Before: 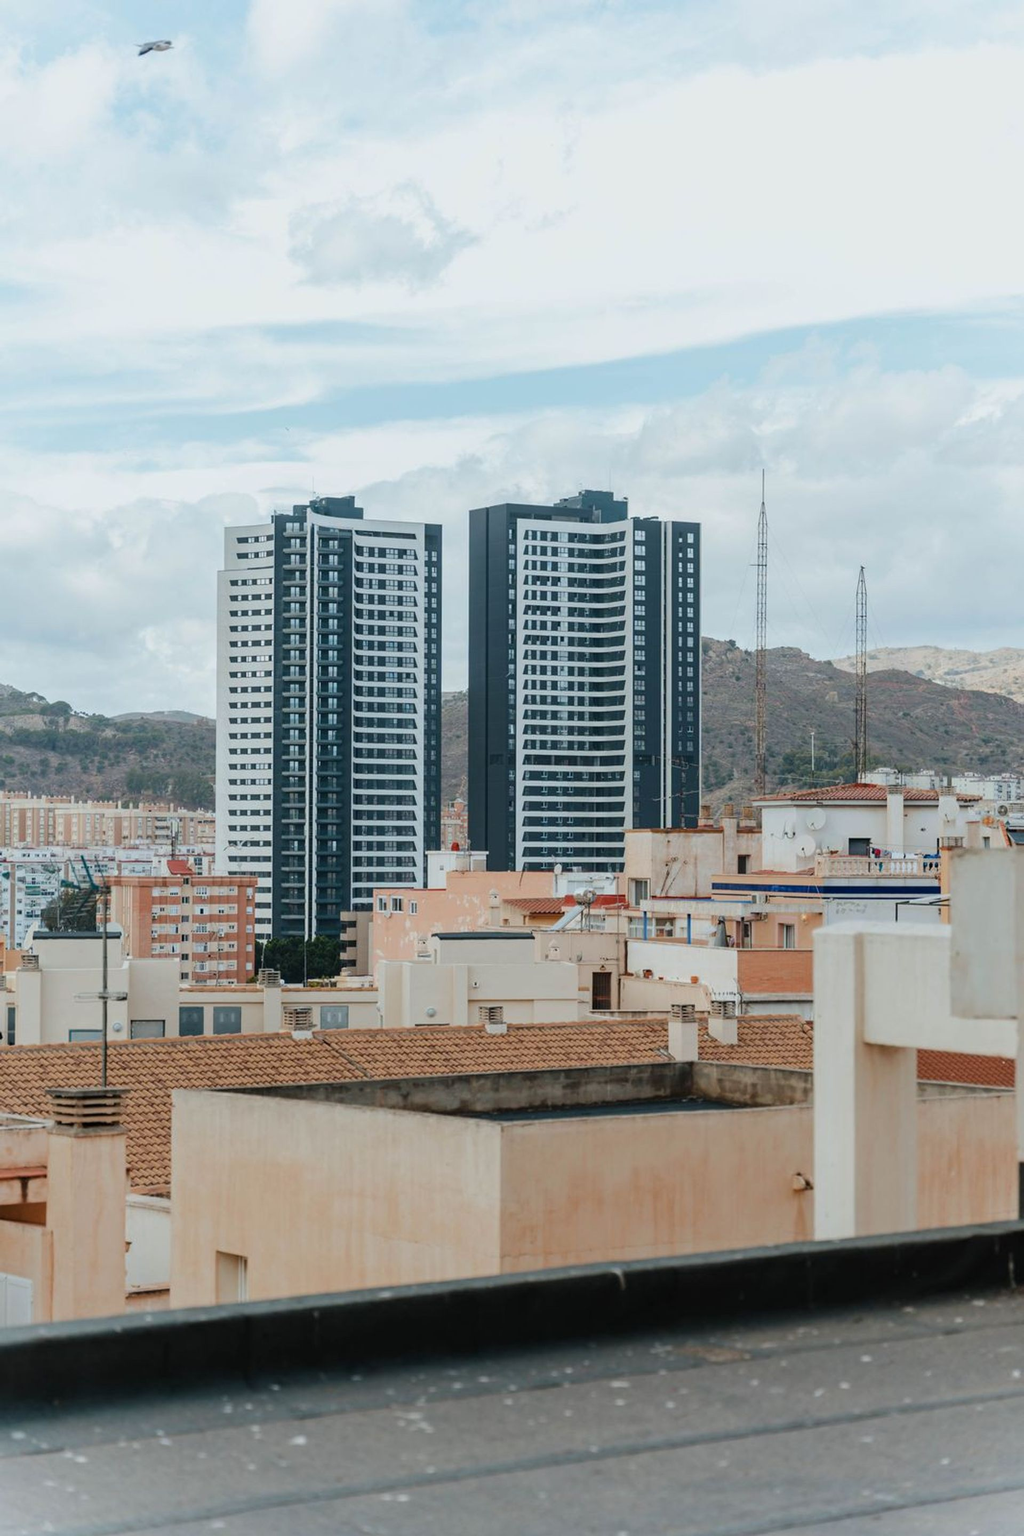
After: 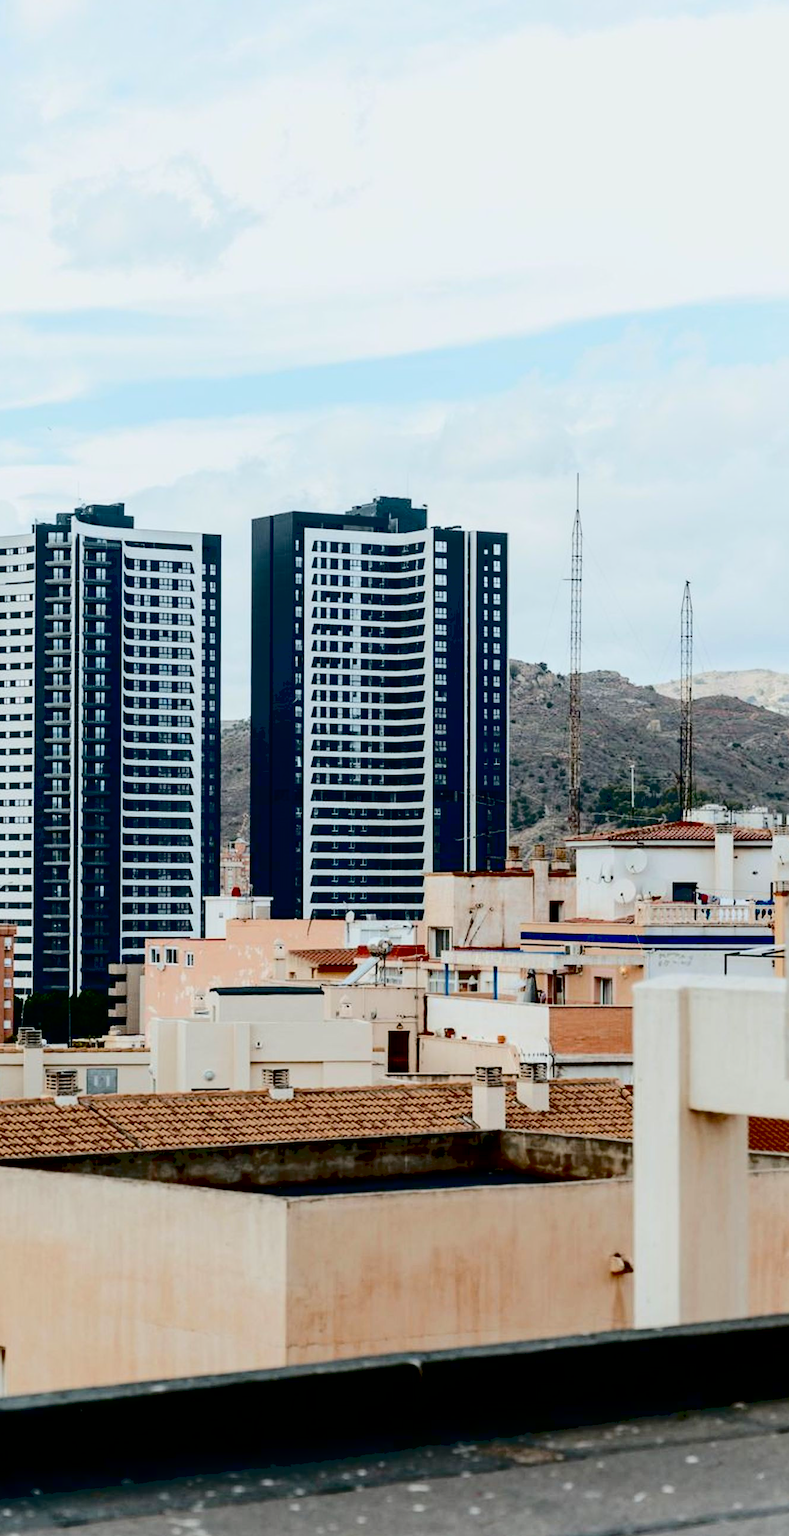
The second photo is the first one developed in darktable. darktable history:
crop and rotate: left 23.737%, top 2.812%, right 6.686%, bottom 6.989%
exposure: black level correction 0.047, exposure 0.012 EV, compensate highlight preservation false
tone curve: curves: ch0 [(0, 0) (0.003, 0.075) (0.011, 0.079) (0.025, 0.079) (0.044, 0.082) (0.069, 0.085) (0.1, 0.089) (0.136, 0.096) (0.177, 0.105) (0.224, 0.14) (0.277, 0.202) (0.335, 0.304) (0.399, 0.417) (0.468, 0.521) (0.543, 0.636) (0.623, 0.726) (0.709, 0.801) (0.801, 0.878) (0.898, 0.927) (1, 1)], color space Lab, independent channels, preserve colors none
